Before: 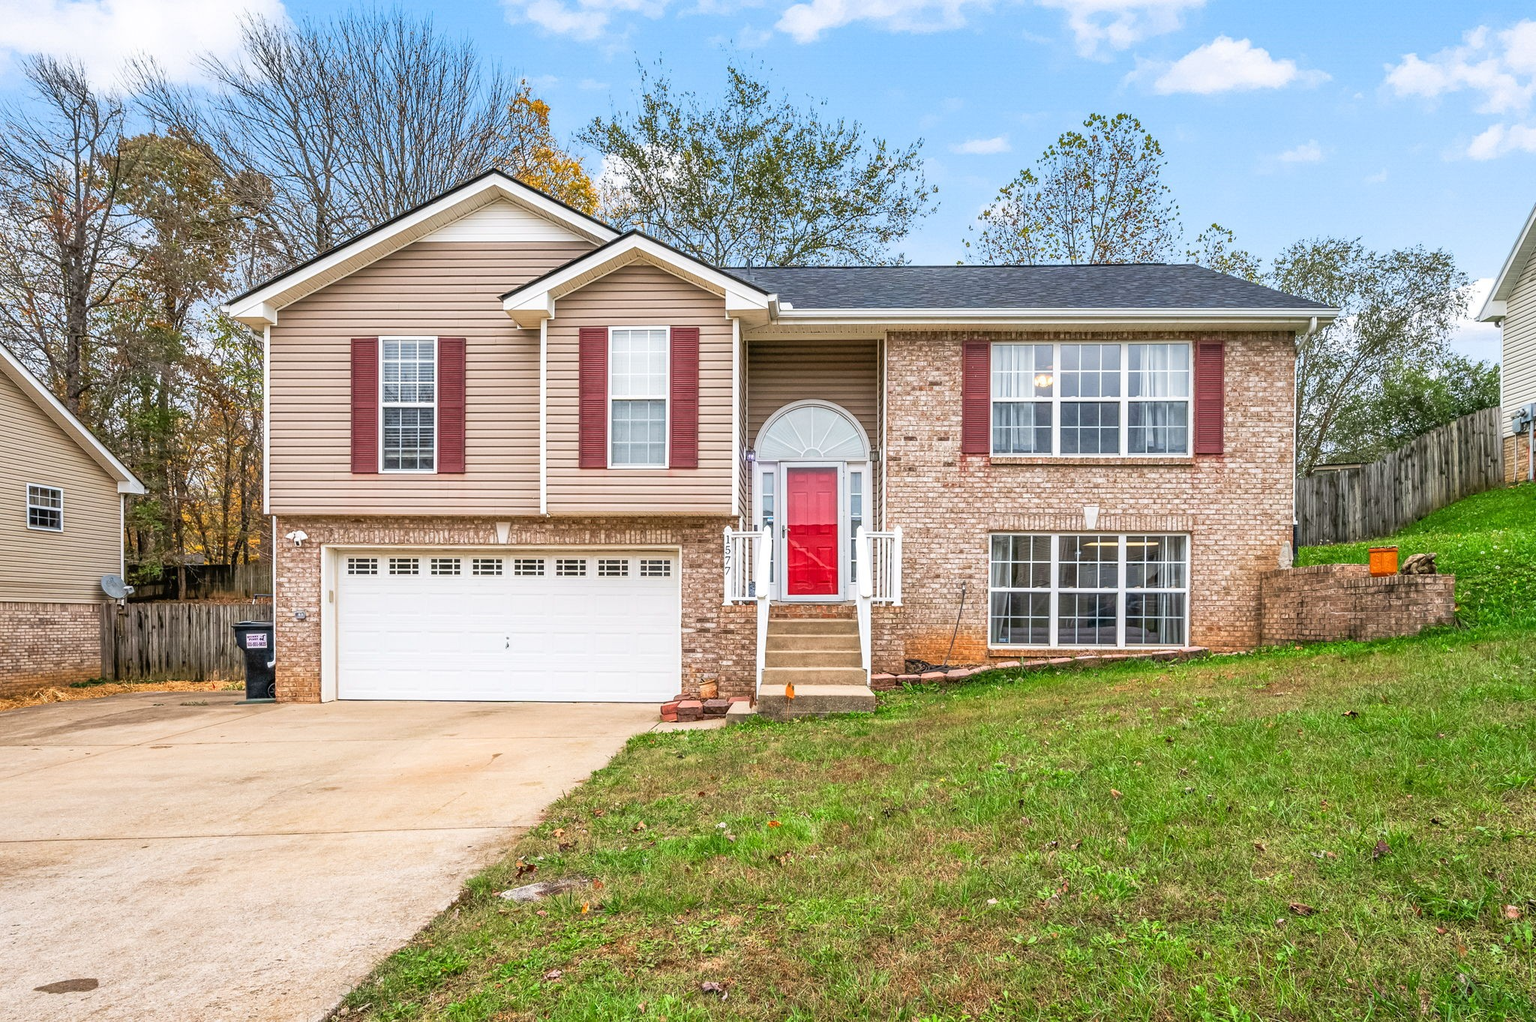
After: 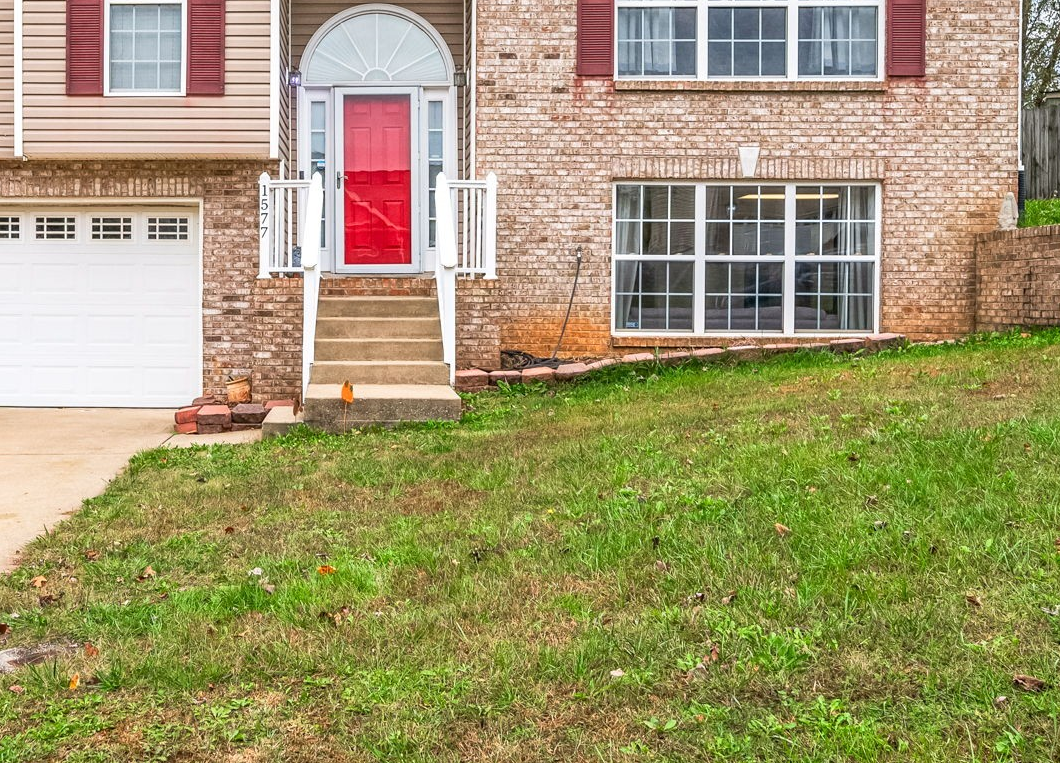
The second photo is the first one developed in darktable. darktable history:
tone equalizer: on, module defaults
crop: left 34.479%, top 38.822%, right 13.718%, bottom 5.172%
